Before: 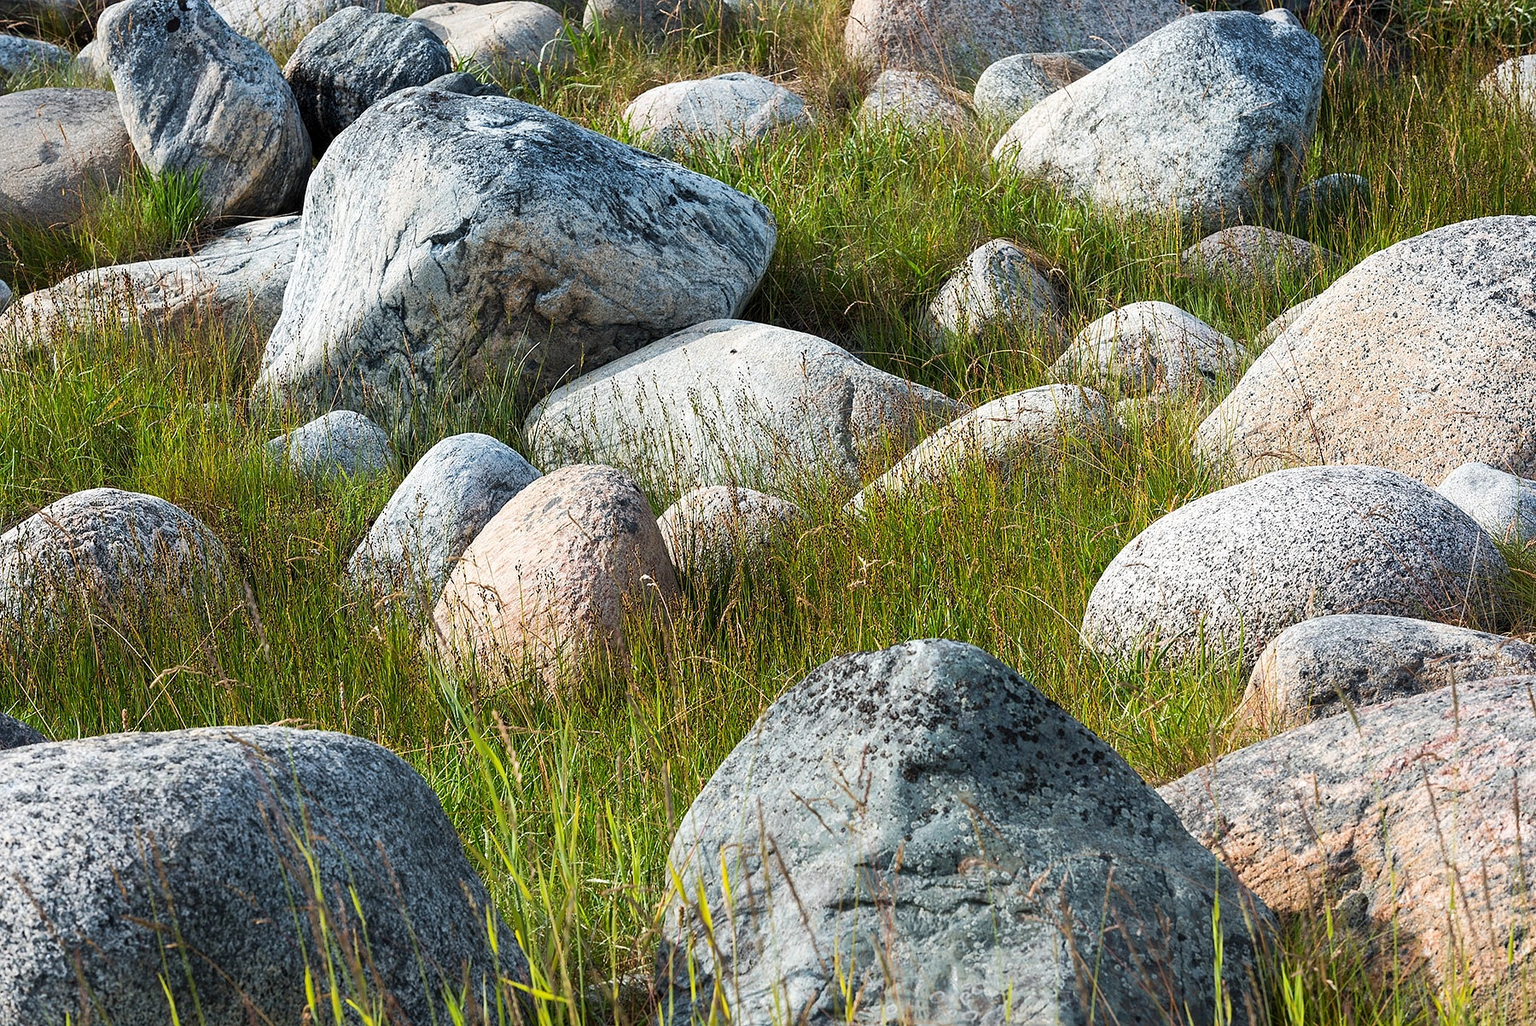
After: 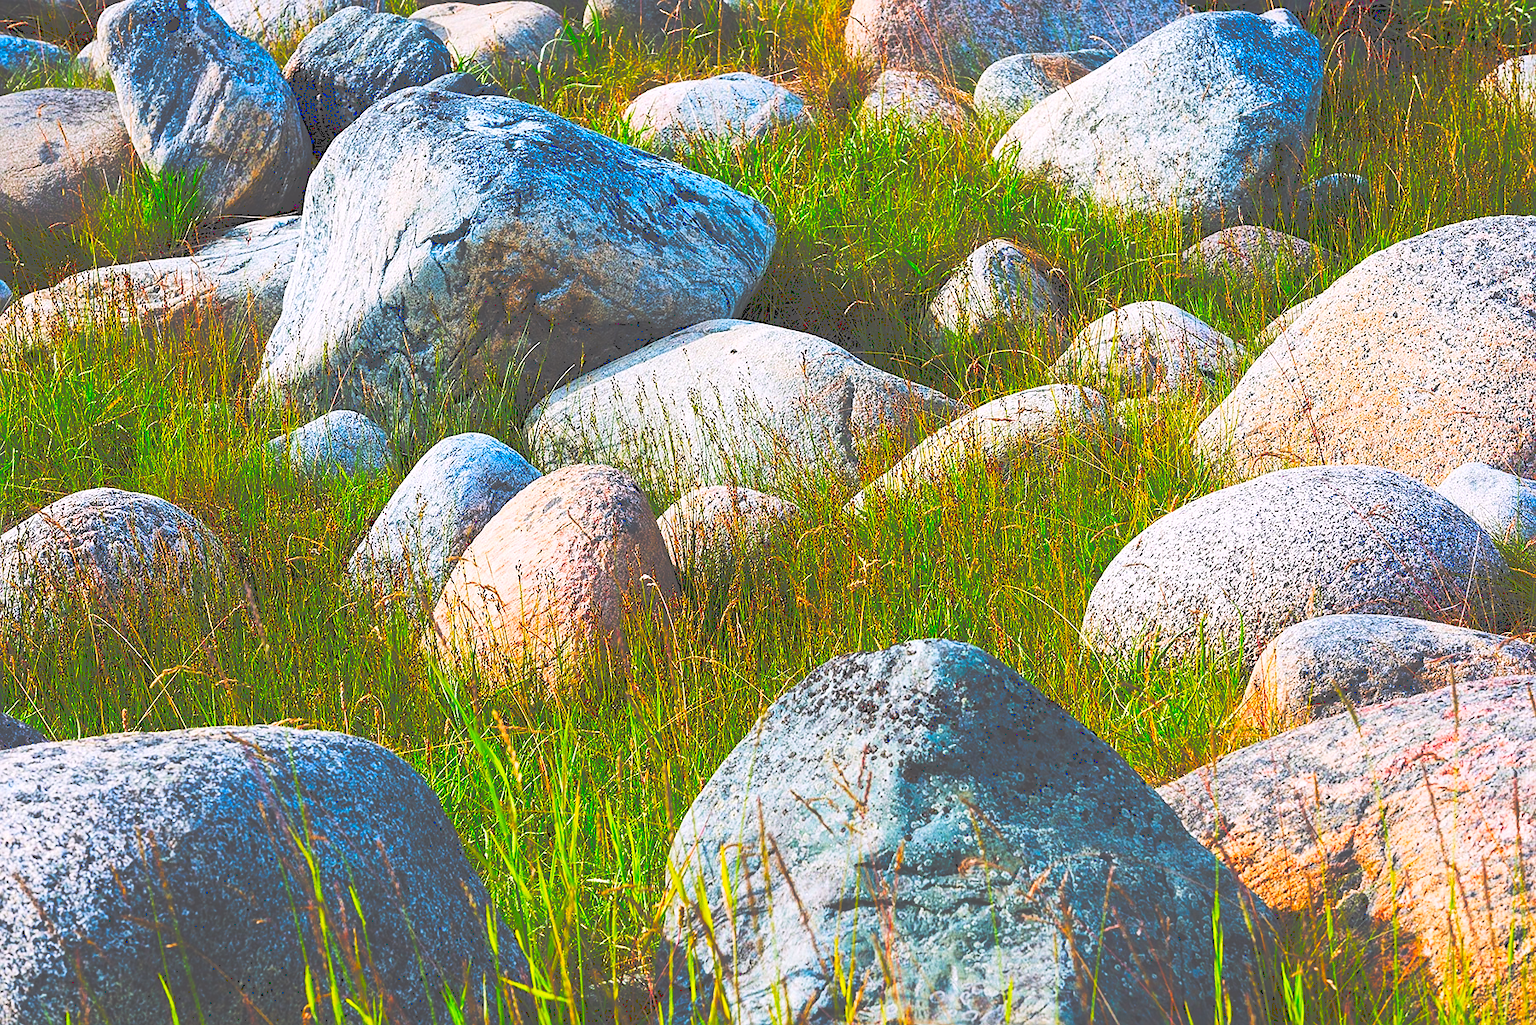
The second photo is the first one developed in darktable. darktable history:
tone curve: curves: ch0 [(0, 0) (0.003, 0.319) (0.011, 0.319) (0.025, 0.323) (0.044, 0.323) (0.069, 0.327) (0.1, 0.33) (0.136, 0.338) (0.177, 0.348) (0.224, 0.361) (0.277, 0.374) (0.335, 0.398) (0.399, 0.444) (0.468, 0.516) (0.543, 0.595) (0.623, 0.694) (0.709, 0.793) (0.801, 0.883) (0.898, 0.942) (1, 1)], preserve colors none
sharpen: amount 0.208
color correction: highlights a* 1.68, highlights b* -1.72, saturation 2.48
